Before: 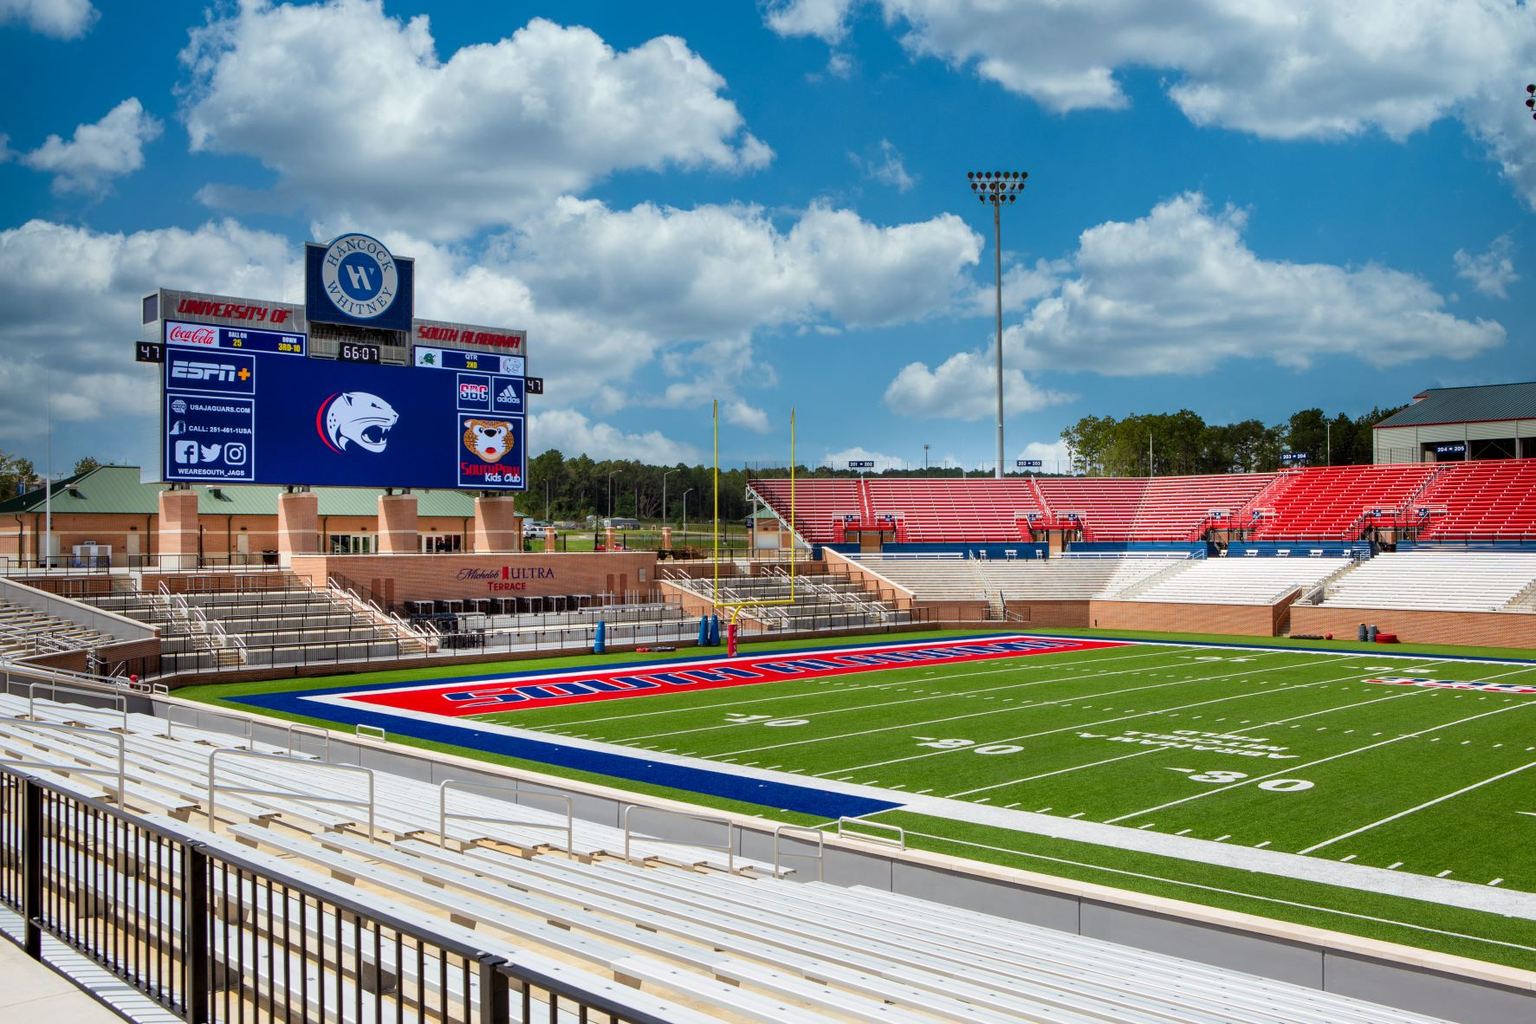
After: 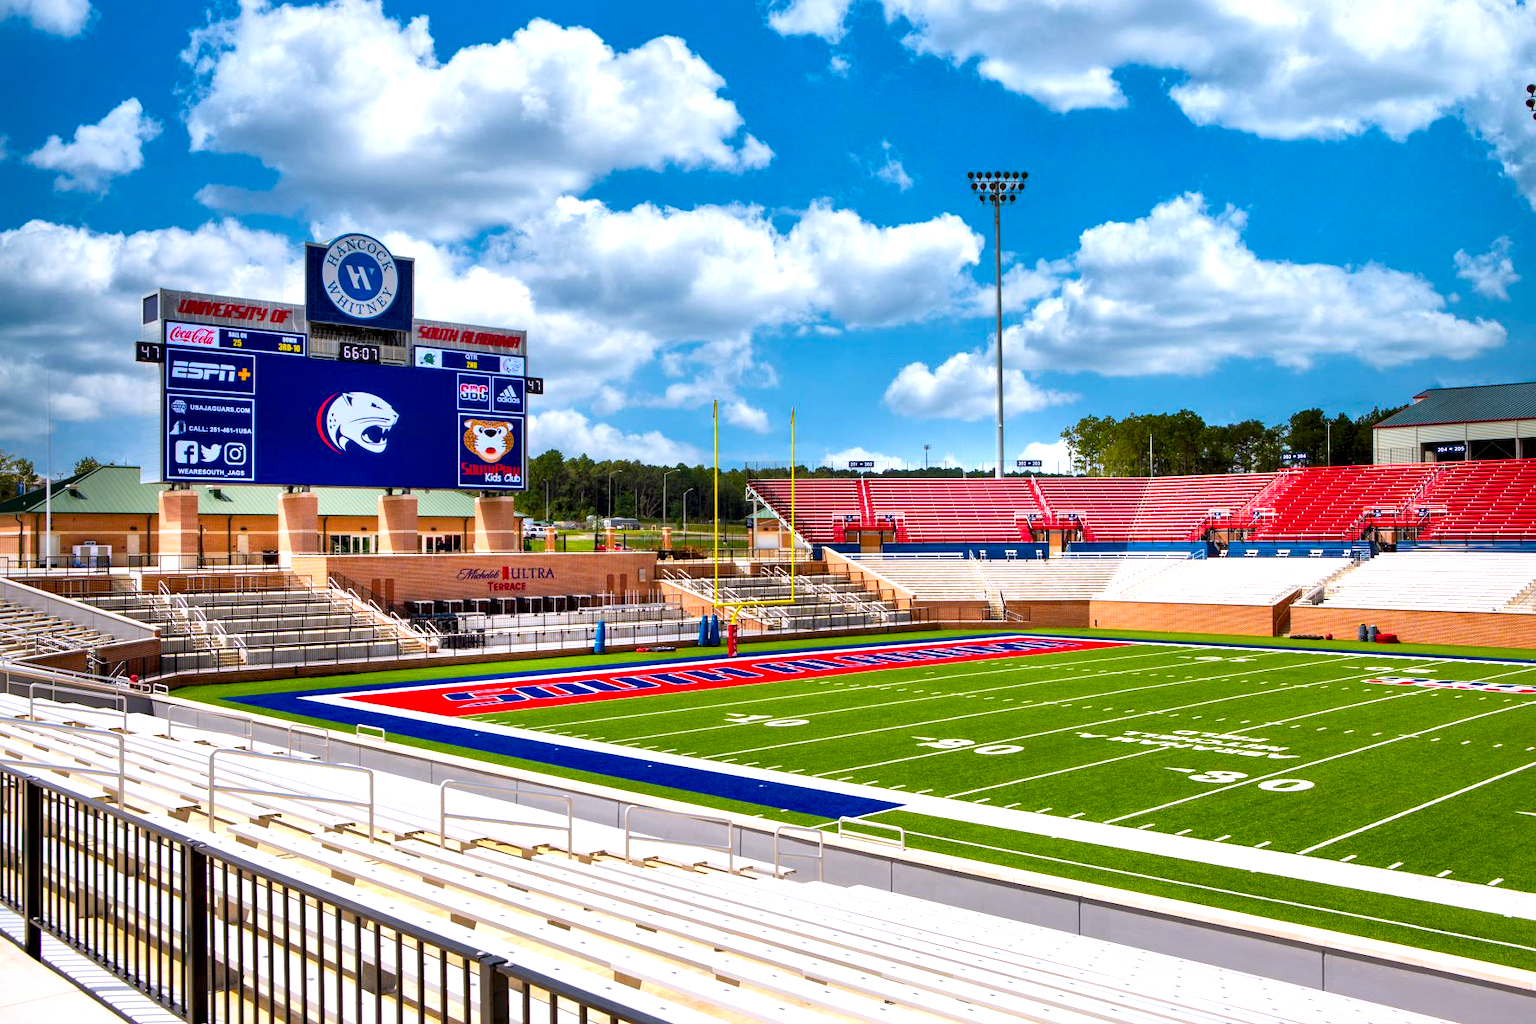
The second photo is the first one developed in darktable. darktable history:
exposure: exposure 0.658 EV, compensate highlight preservation false
color balance rgb: highlights gain › chroma 1.441%, highlights gain › hue 312.81°, perceptual saturation grading › global saturation 30.256%, perceptual brilliance grading › global brilliance -1.349%, perceptual brilliance grading › highlights -0.96%, perceptual brilliance grading › mid-tones -1.719%, perceptual brilliance grading › shadows -1.258%, global vibrance 20%
local contrast: mode bilateral grid, contrast 26, coarseness 61, detail 150%, midtone range 0.2
